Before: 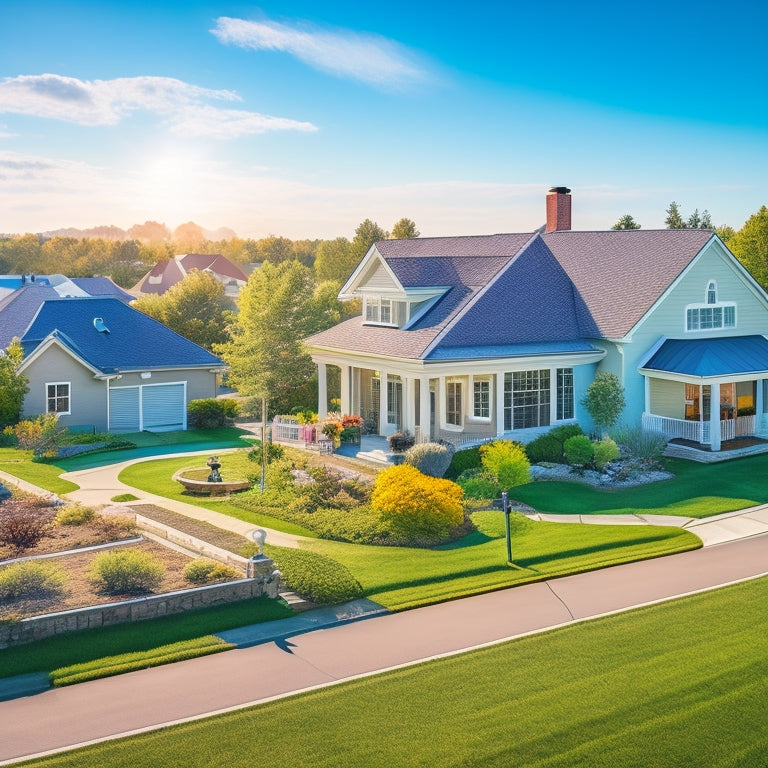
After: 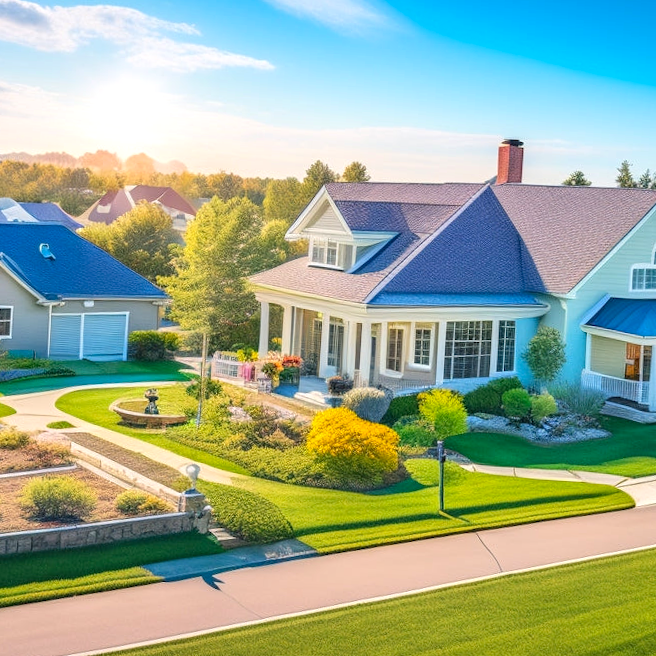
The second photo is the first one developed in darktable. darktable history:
local contrast: detail 130%
contrast brightness saturation: contrast 0.07, brightness 0.08, saturation 0.18
crop and rotate: angle -3.27°, left 5.211%, top 5.211%, right 4.607%, bottom 4.607%
